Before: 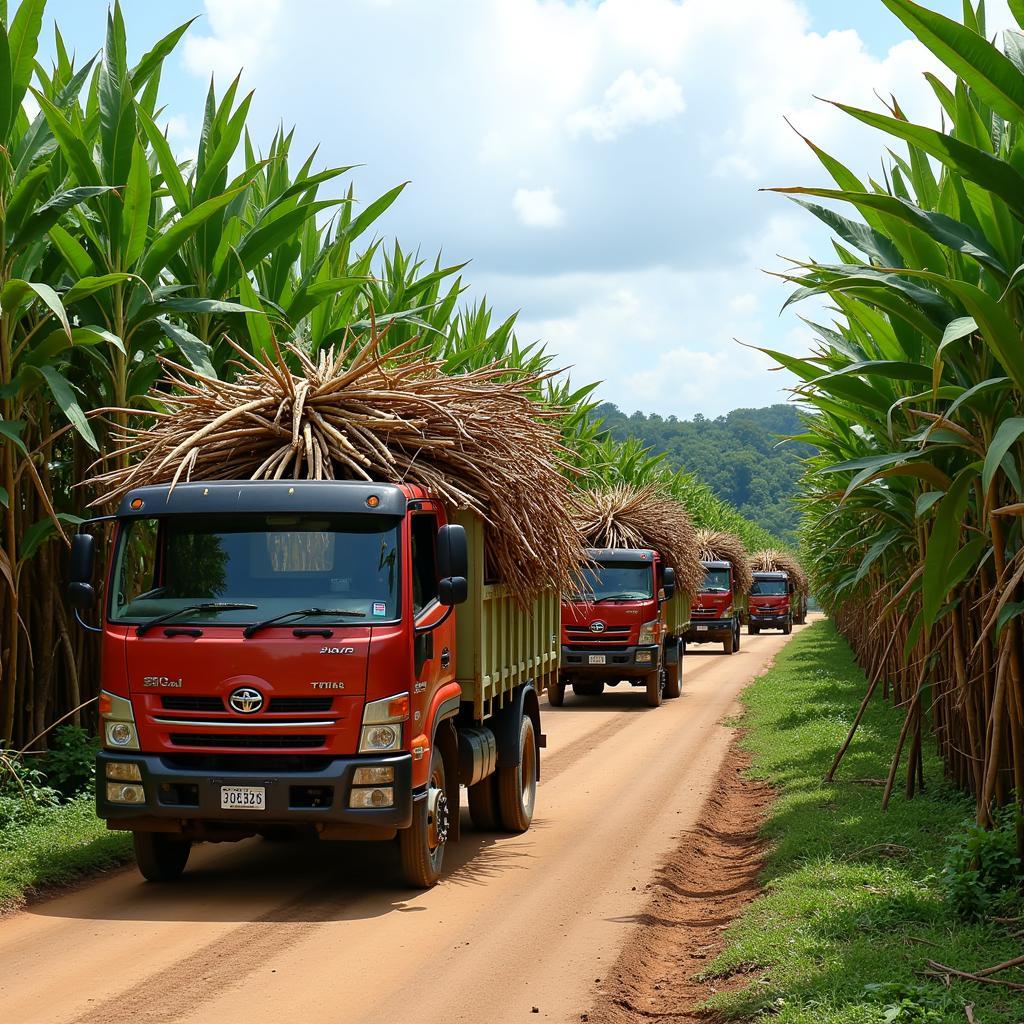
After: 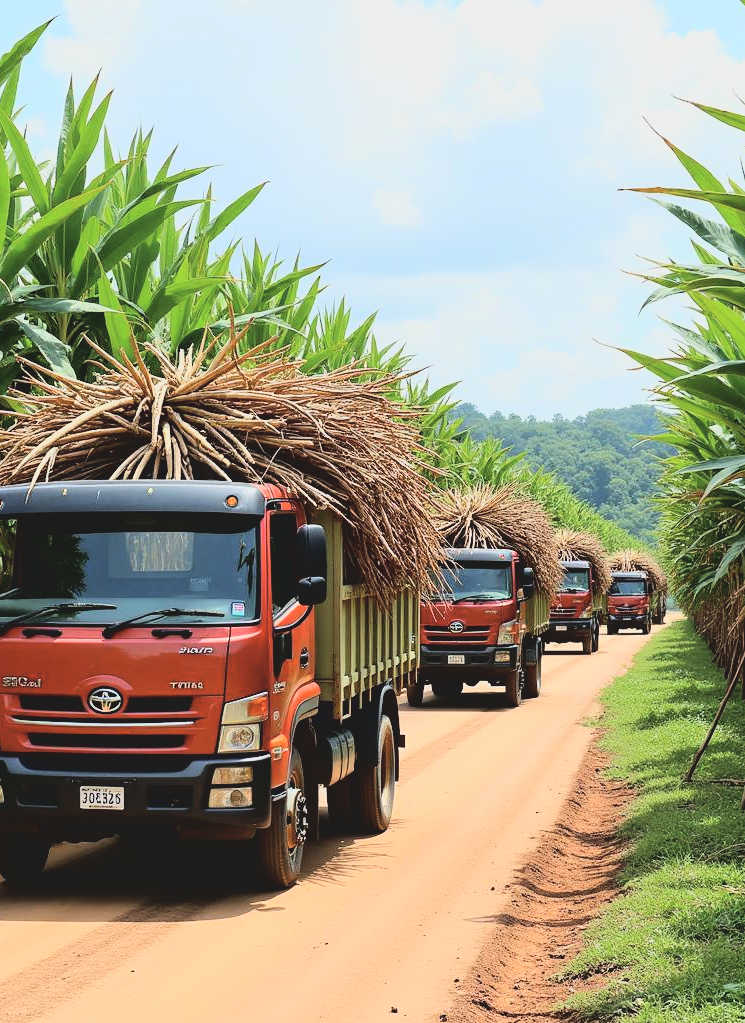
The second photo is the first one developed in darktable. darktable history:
contrast brightness saturation: brightness 0.271
tone equalizer: edges refinement/feathering 500, mask exposure compensation -1.57 EV, preserve details no
crop: left 13.865%, top 0%, right 13.307%
tone curve: curves: ch0 [(0, 0) (0.003, 0.103) (0.011, 0.103) (0.025, 0.105) (0.044, 0.108) (0.069, 0.108) (0.1, 0.111) (0.136, 0.121) (0.177, 0.145) (0.224, 0.174) (0.277, 0.223) (0.335, 0.289) (0.399, 0.374) (0.468, 0.47) (0.543, 0.579) (0.623, 0.687) (0.709, 0.787) (0.801, 0.879) (0.898, 0.942) (1, 1)], color space Lab, linked channels, preserve colors none
filmic rgb: black relative exposure -7.42 EV, white relative exposure 4.82 EV, hardness 3.39, color science v6 (2022)
